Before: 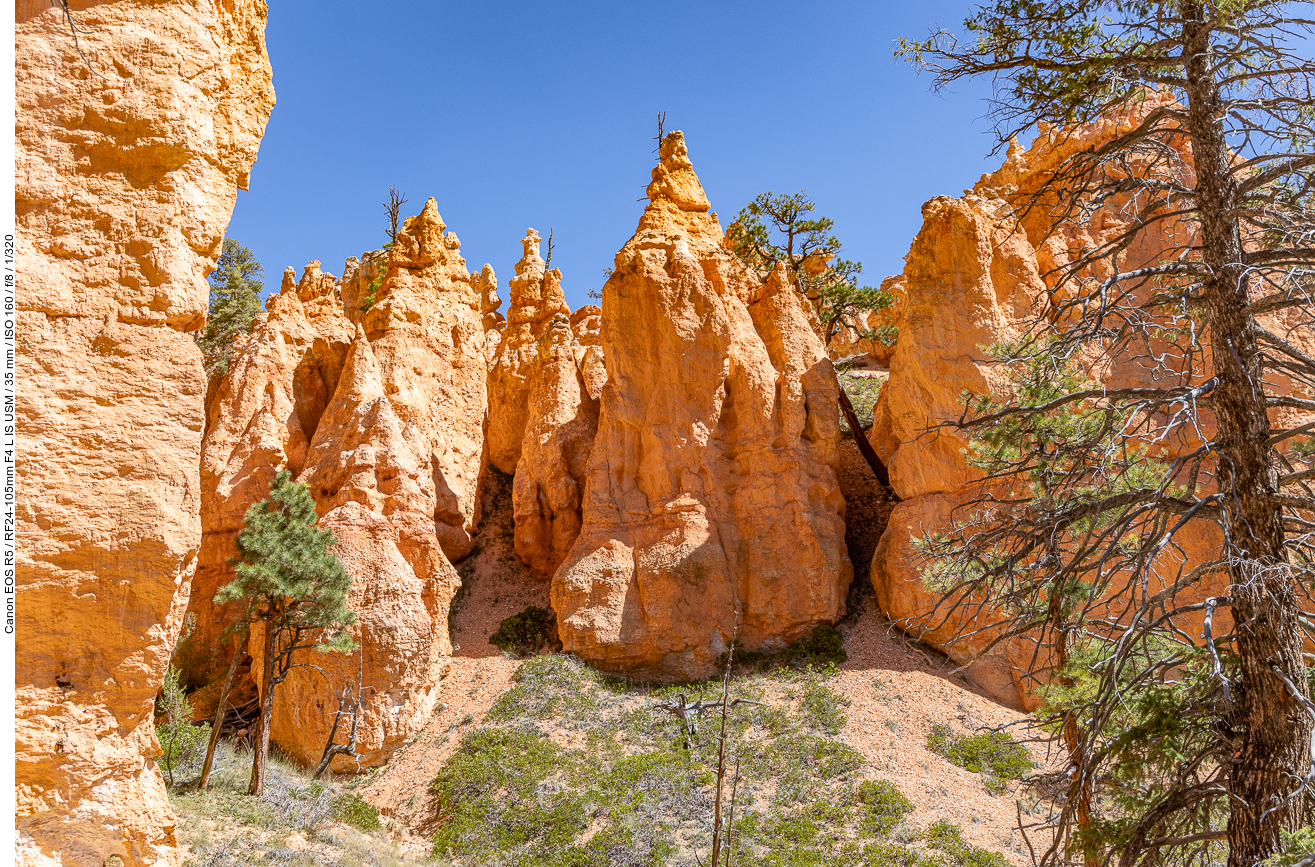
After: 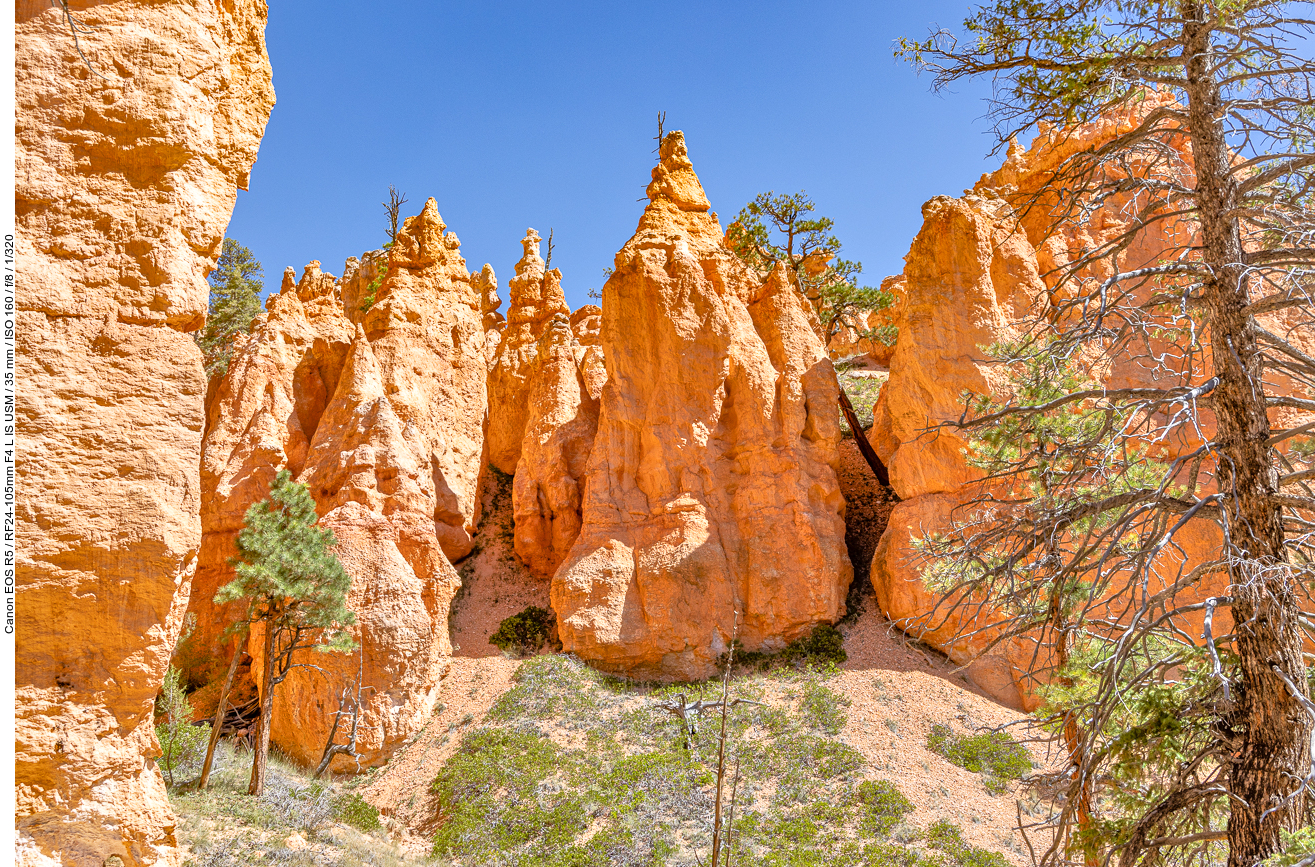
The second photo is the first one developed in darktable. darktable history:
tone equalizer: -7 EV 0.15 EV, -6 EV 0.6 EV, -5 EV 1.15 EV, -4 EV 1.33 EV, -3 EV 1.15 EV, -2 EV 0.6 EV, -1 EV 0.15 EV, mask exposure compensation -0.5 EV
shadows and highlights: shadows 29.32, highlights -29.32, low approximation 0.01, soften with gaussian
